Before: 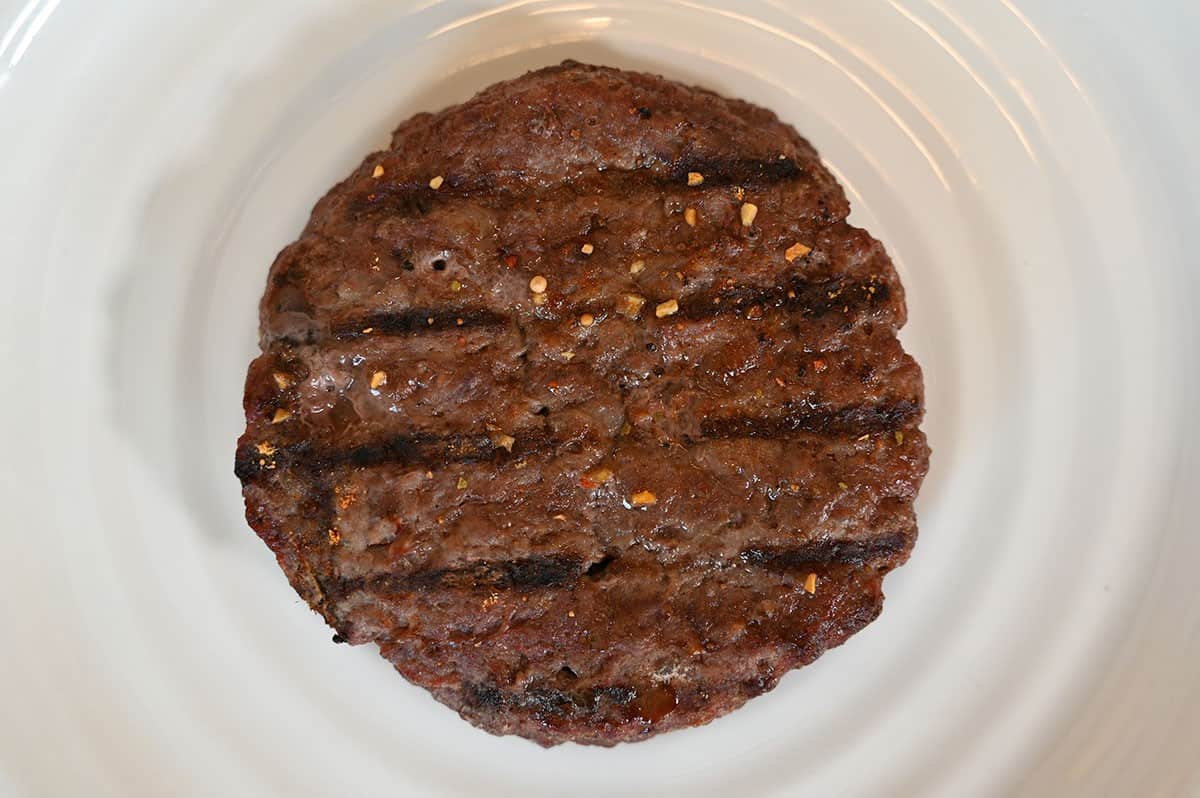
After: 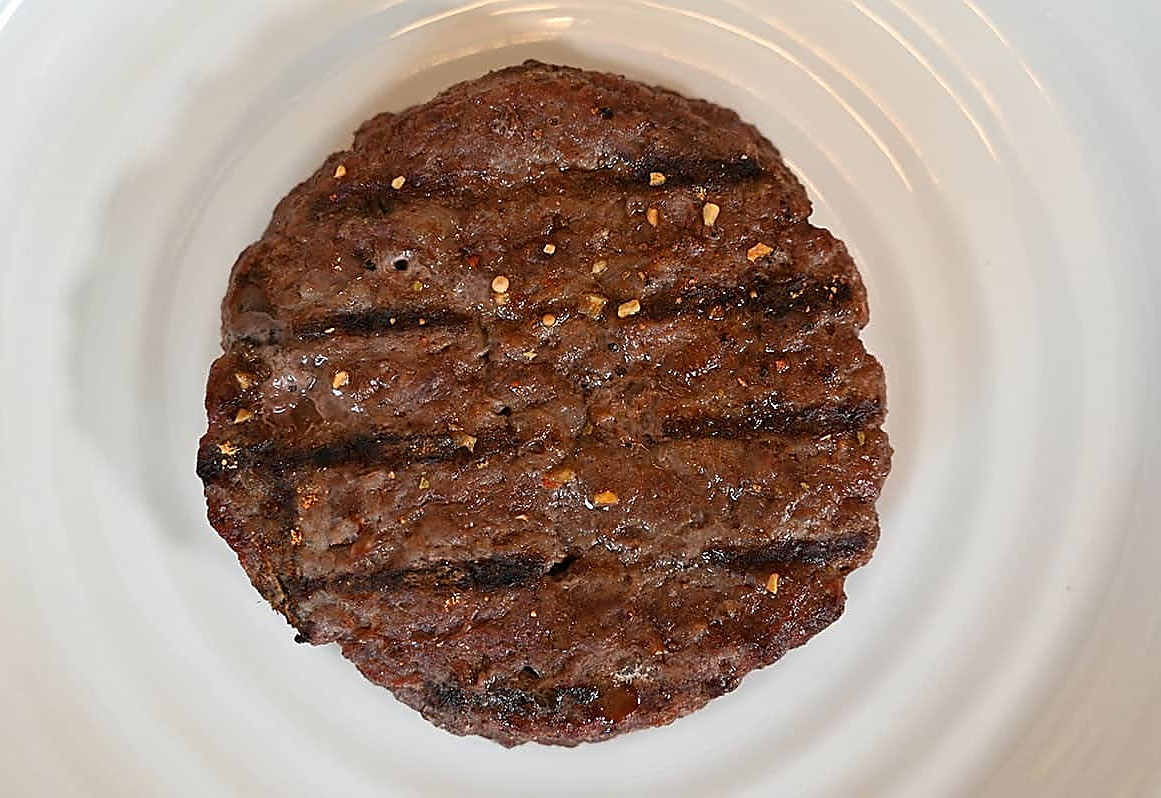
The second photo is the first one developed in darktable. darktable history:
crop and rotate: left 3.235%
tone equalizer: on, module defaults
sharpen: radius 1.426, amount 1.259, threshold 0.703
